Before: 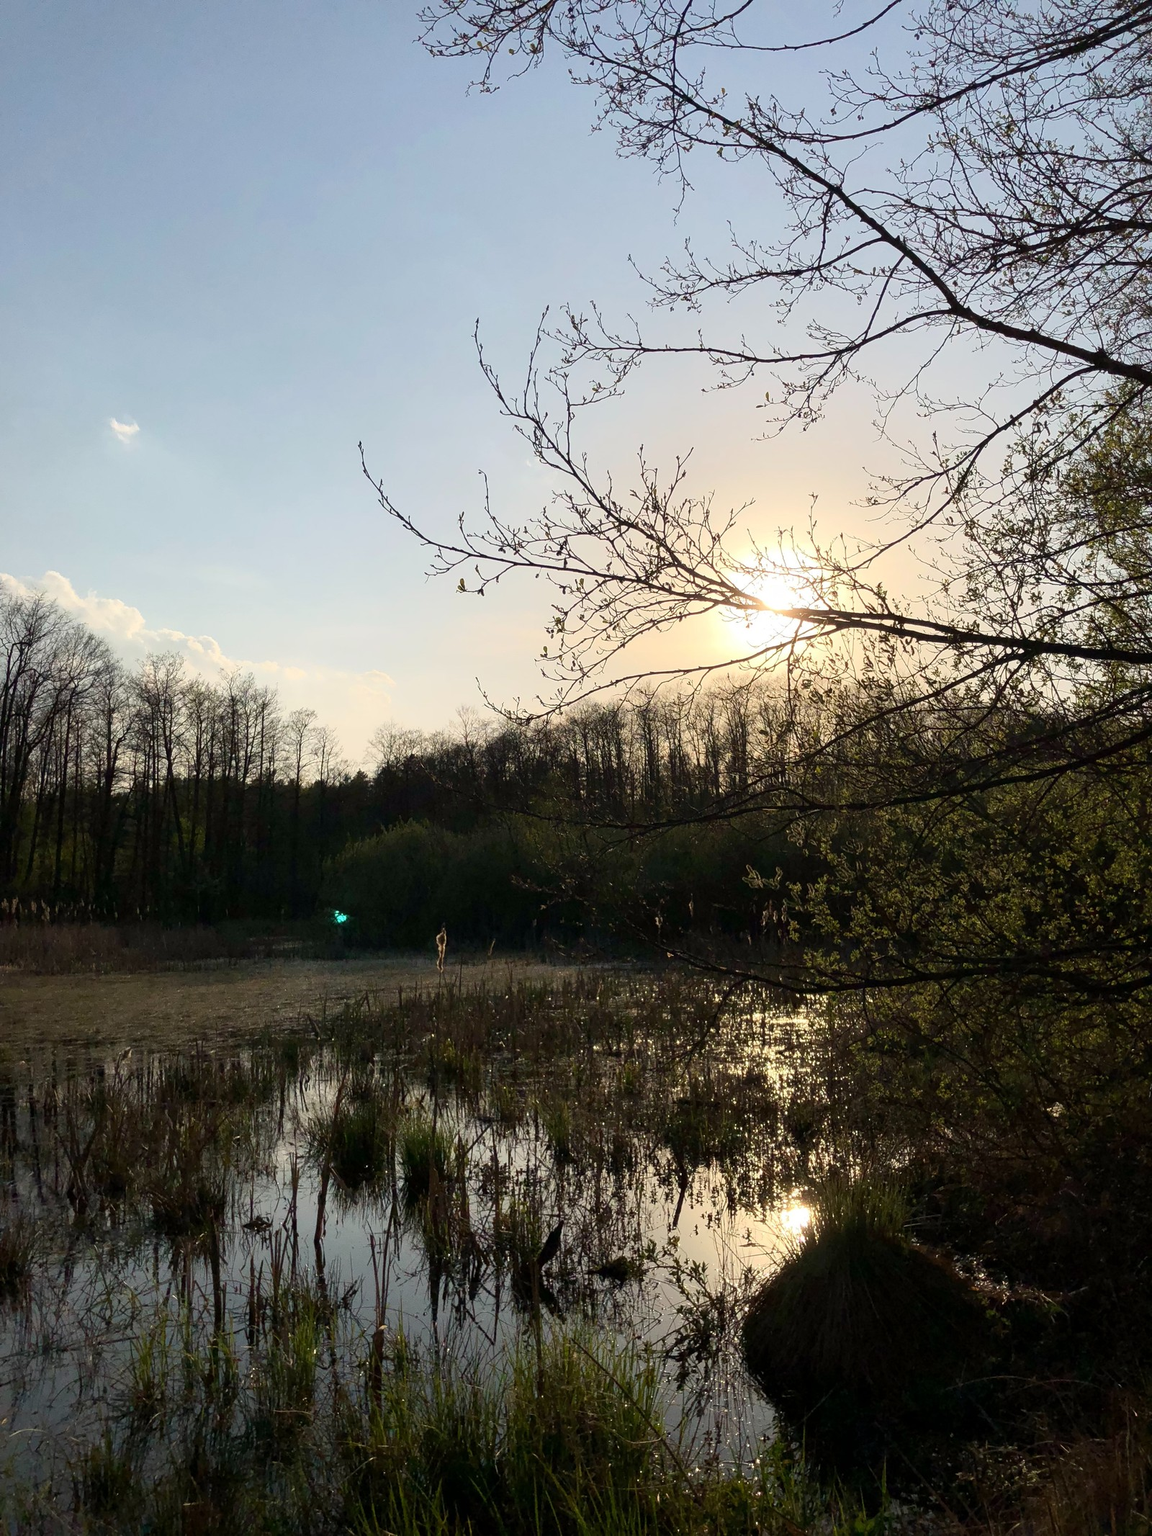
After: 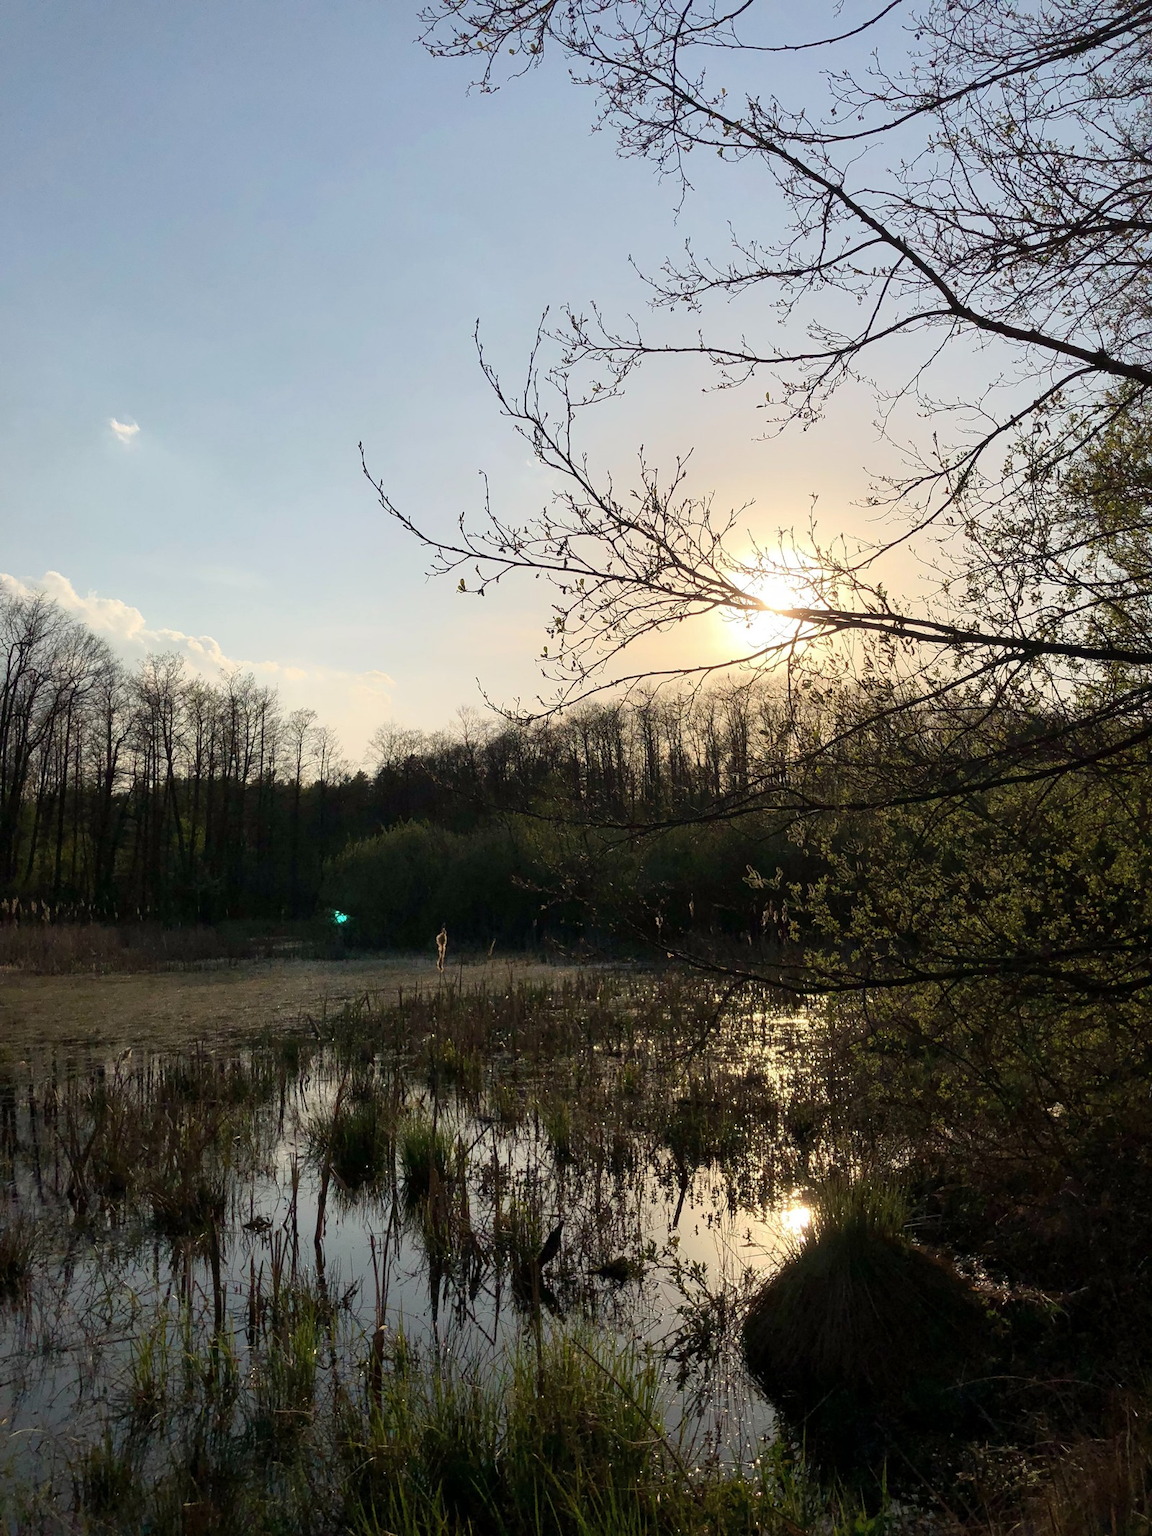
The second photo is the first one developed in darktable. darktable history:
shadows and highlights: shadows 25.13, highlights -25.79
